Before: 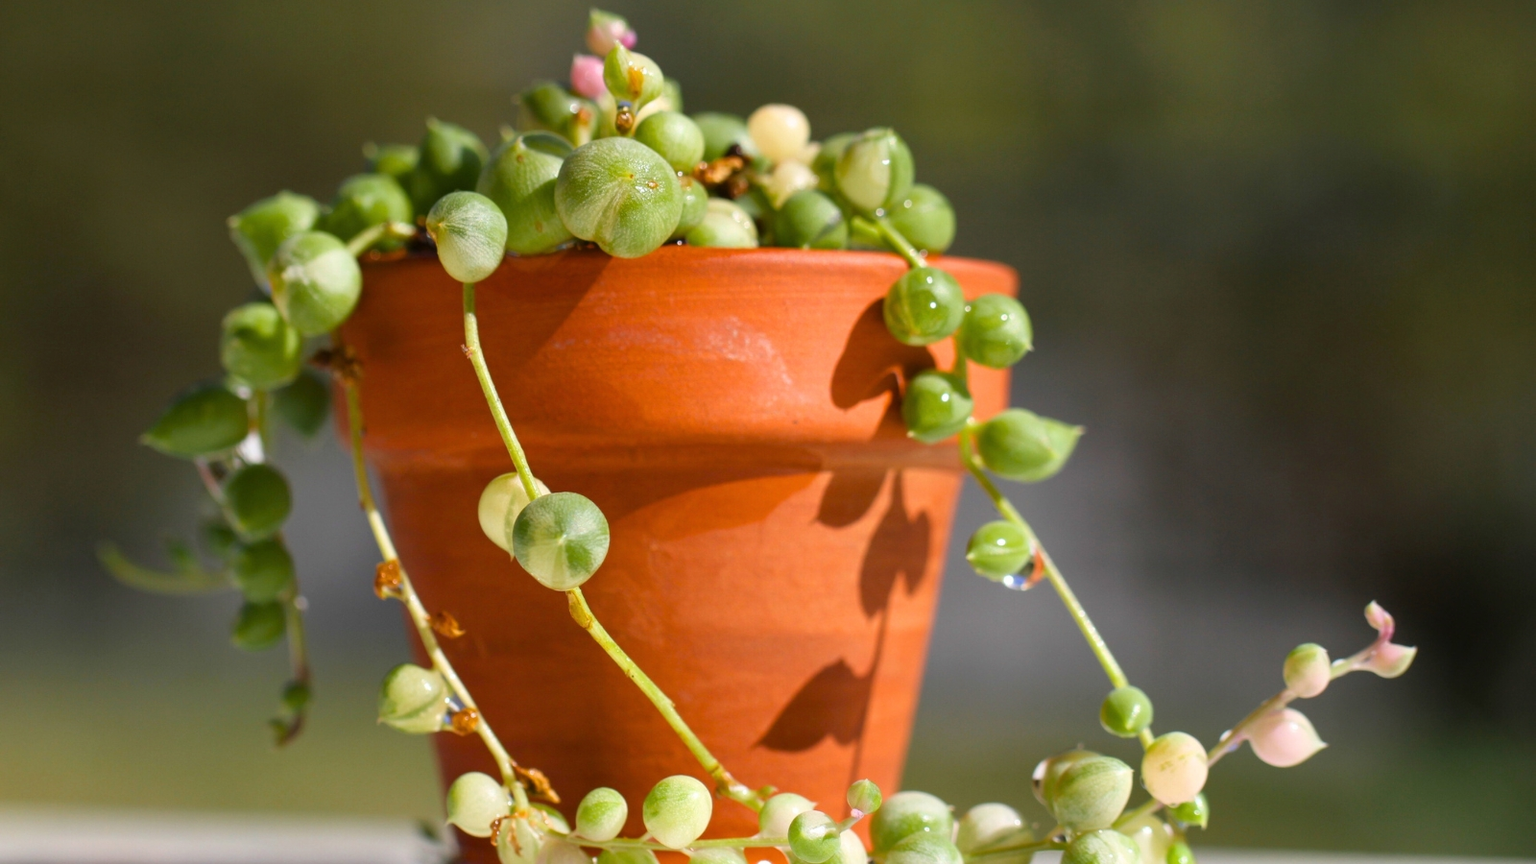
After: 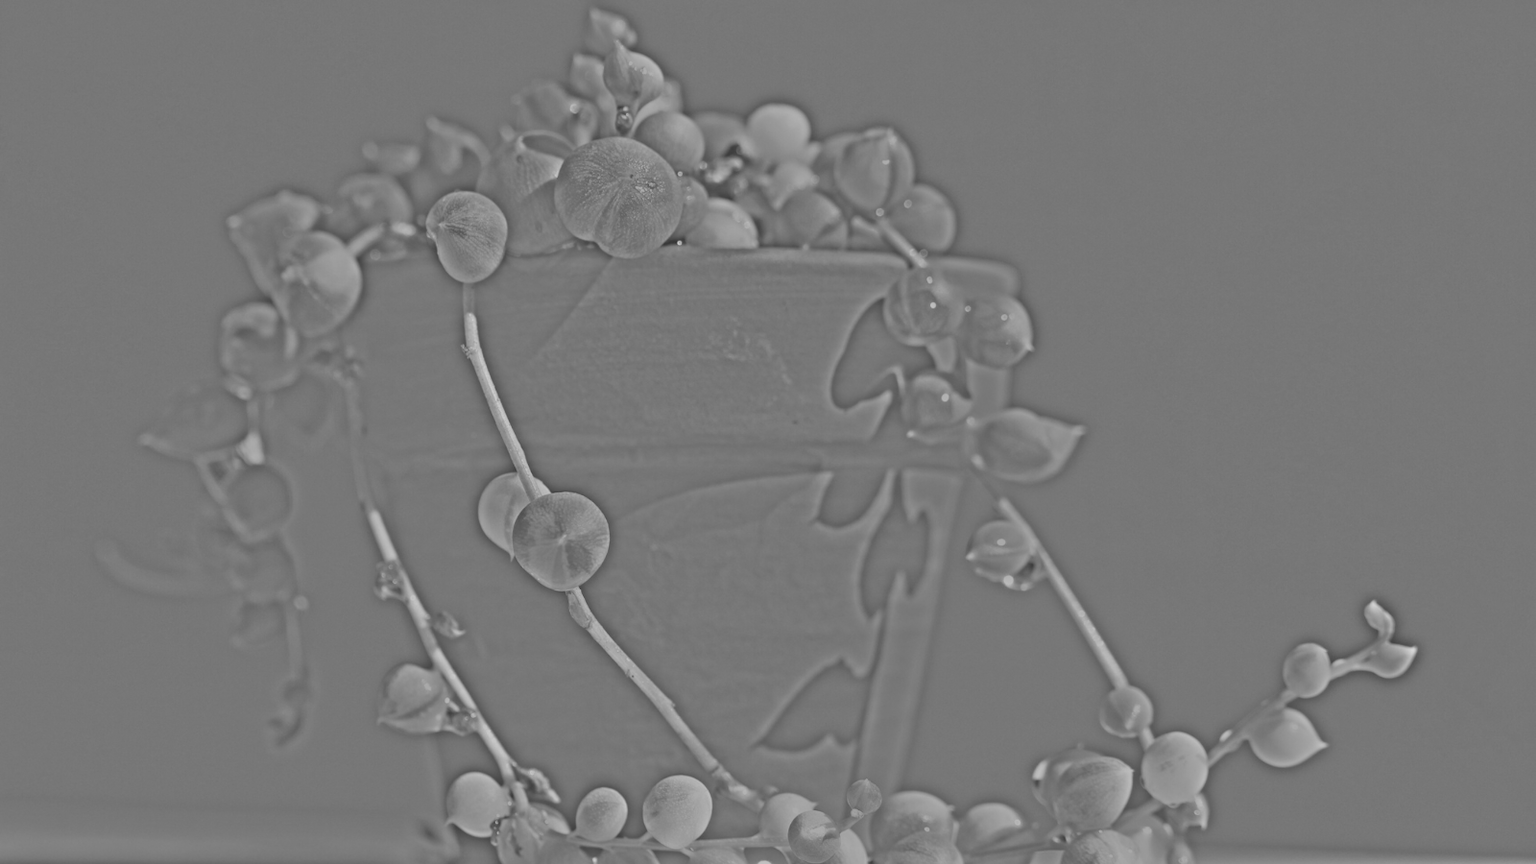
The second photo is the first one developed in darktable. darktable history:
exposure: black level correction 0, exposure 1.1 EV, compensate exposure bias true, compensate highlight preservation false
highpass: sharpness 25.84%, contrast boost 14.94%
local contrast: mode bilateral grid, contrast 15, coarseness 36, detail 105%, midtone range 0.2
